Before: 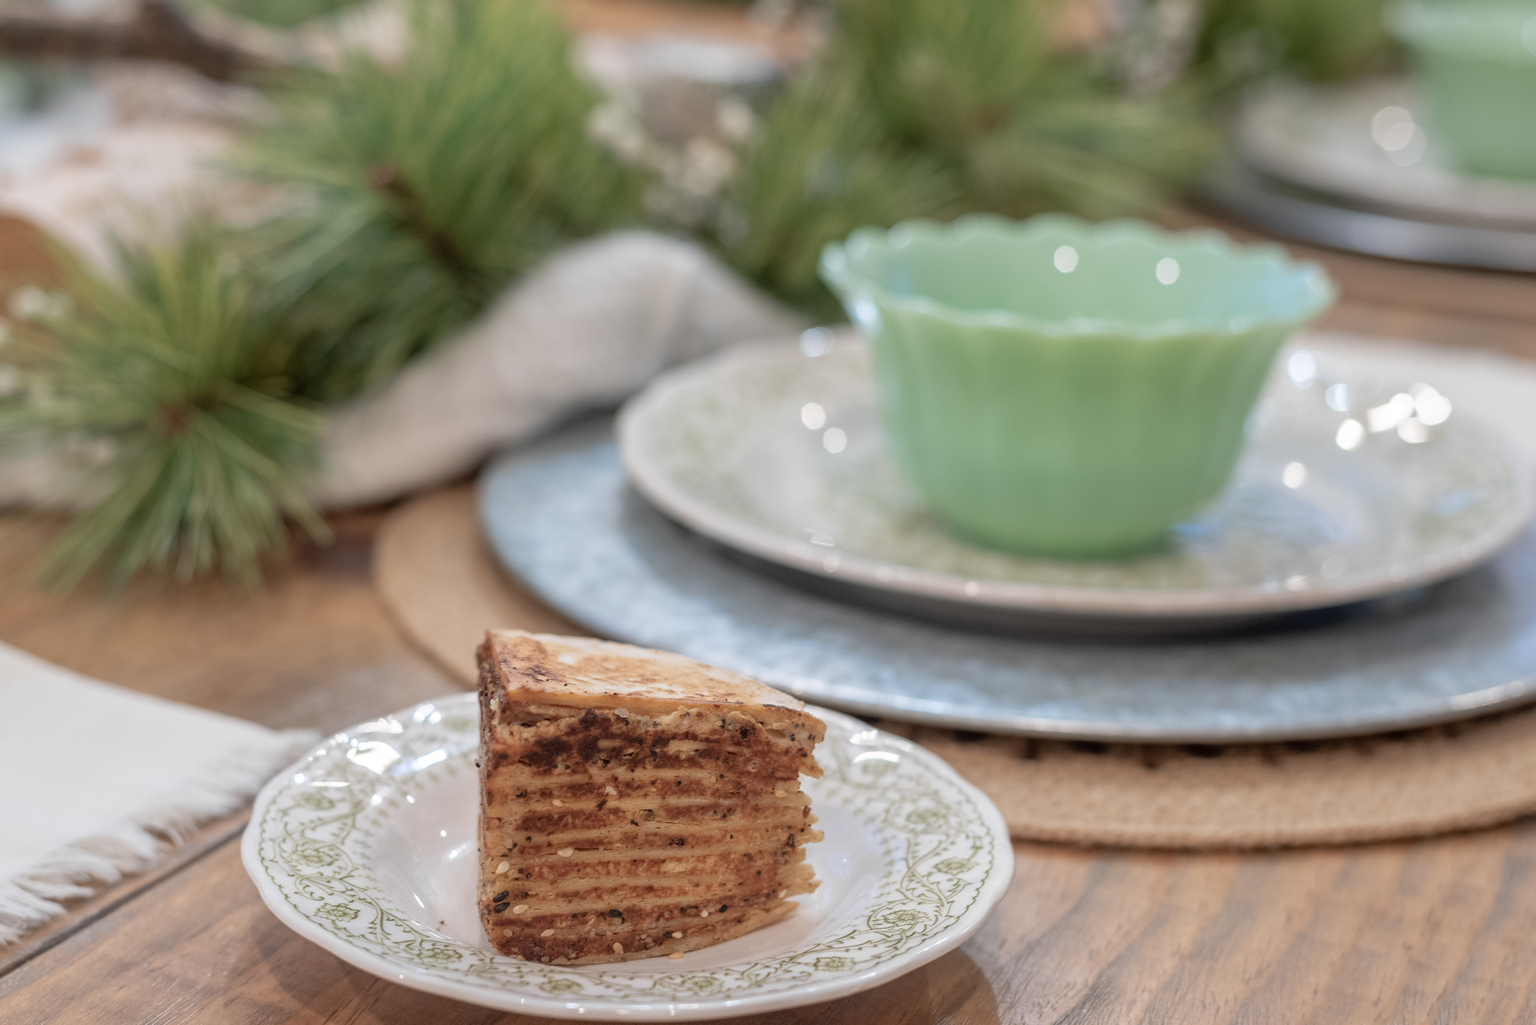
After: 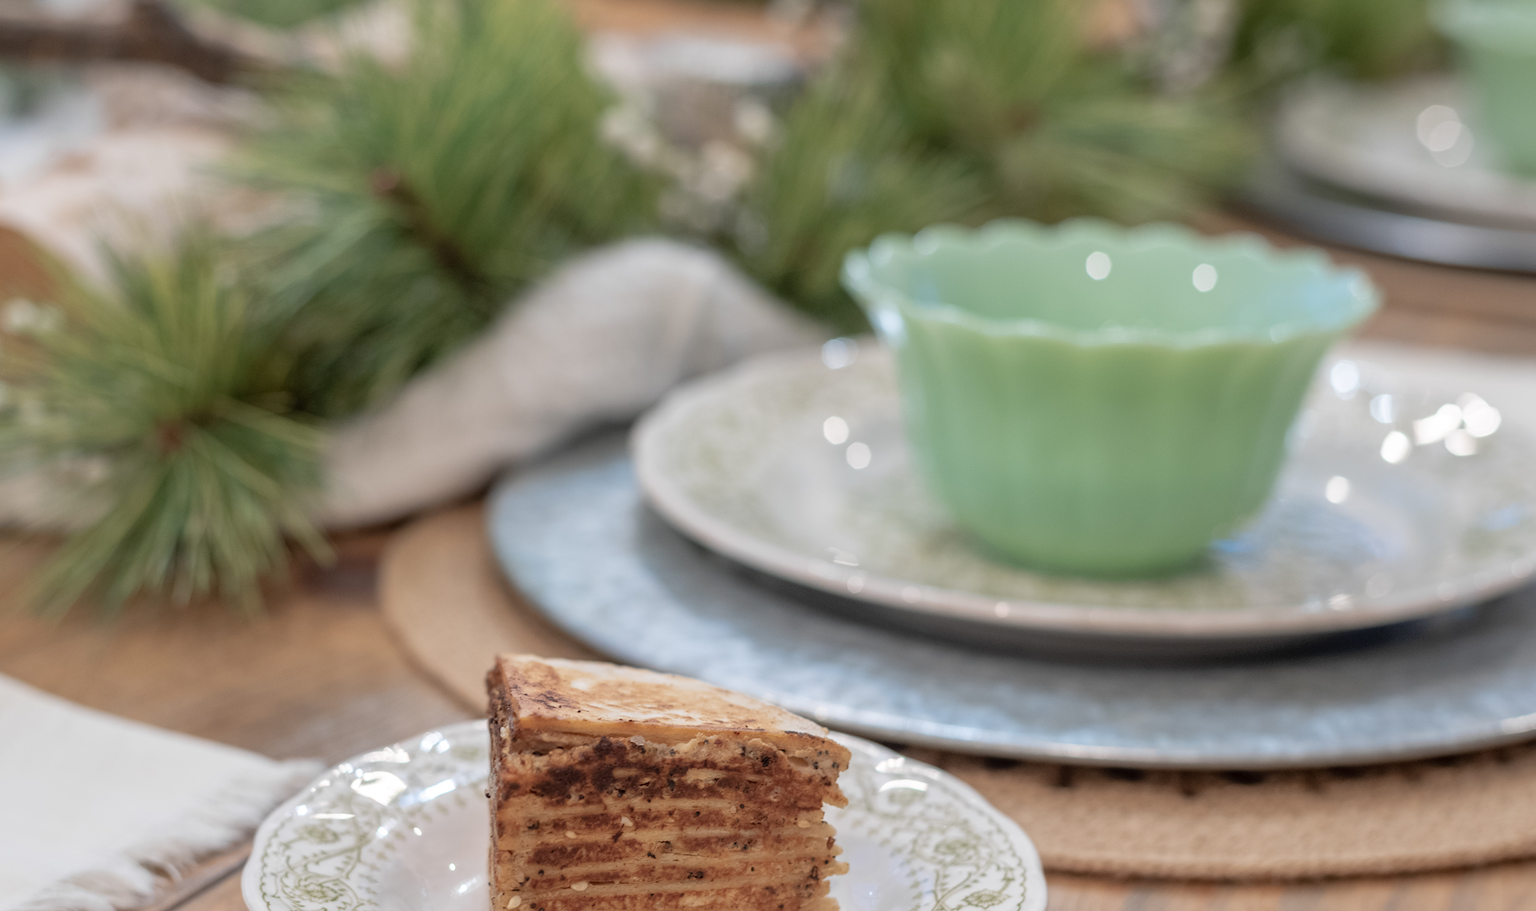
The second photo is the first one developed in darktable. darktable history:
crop and rotate: angle 0.243°, left 0.43%, right 2.983%, bottom 14.113%
